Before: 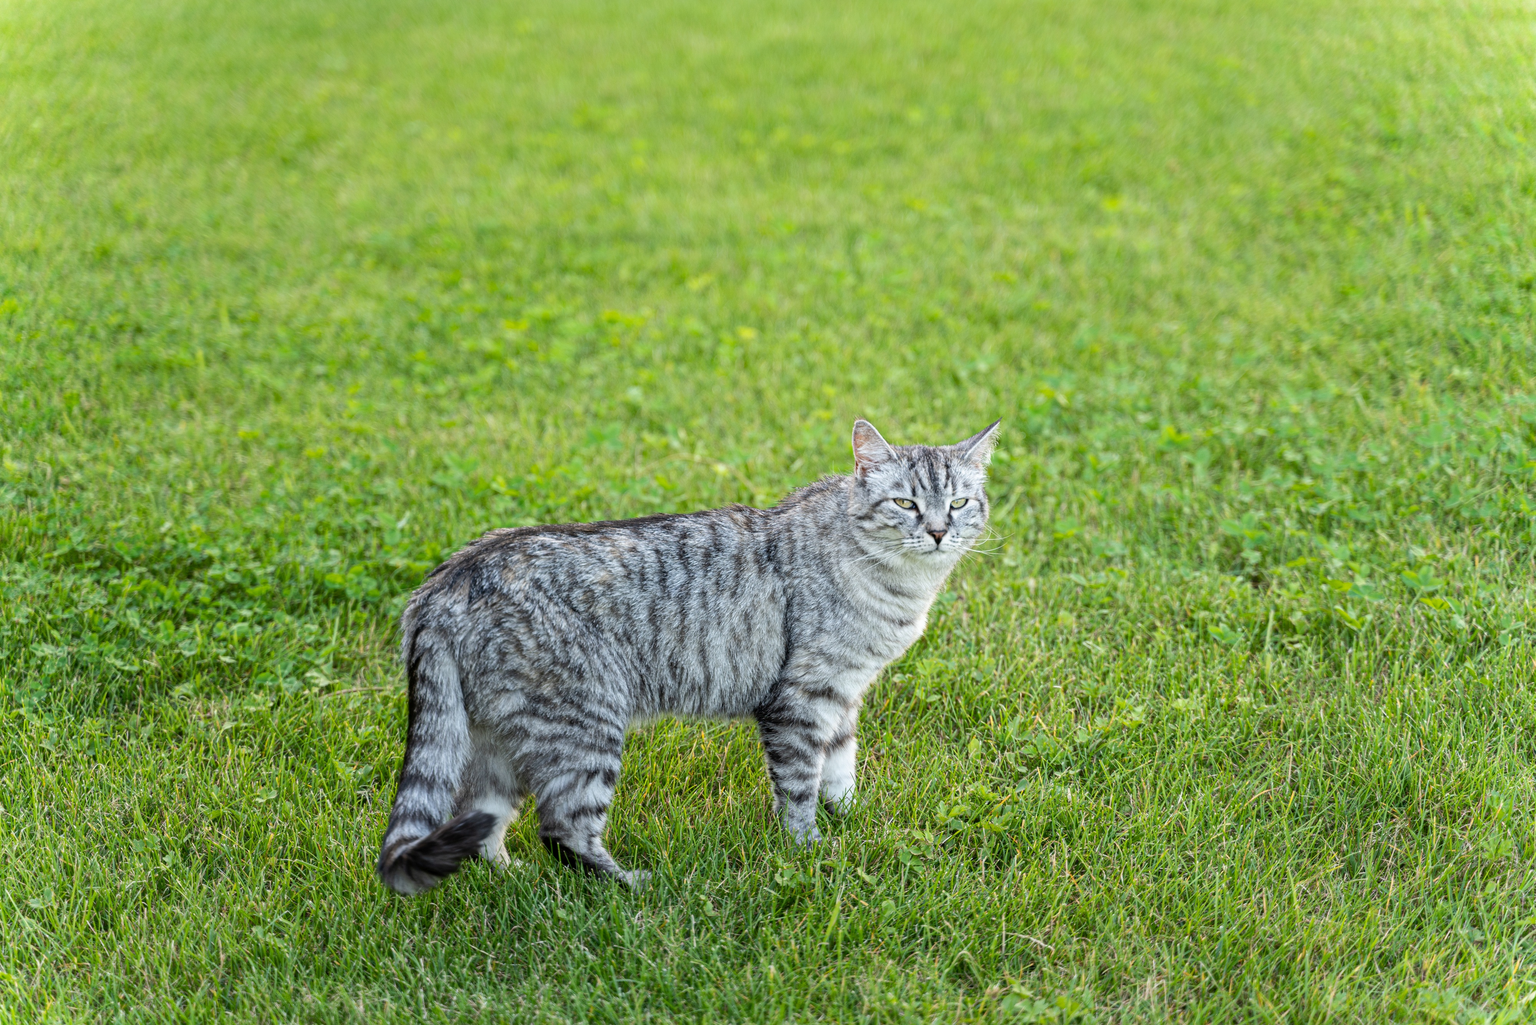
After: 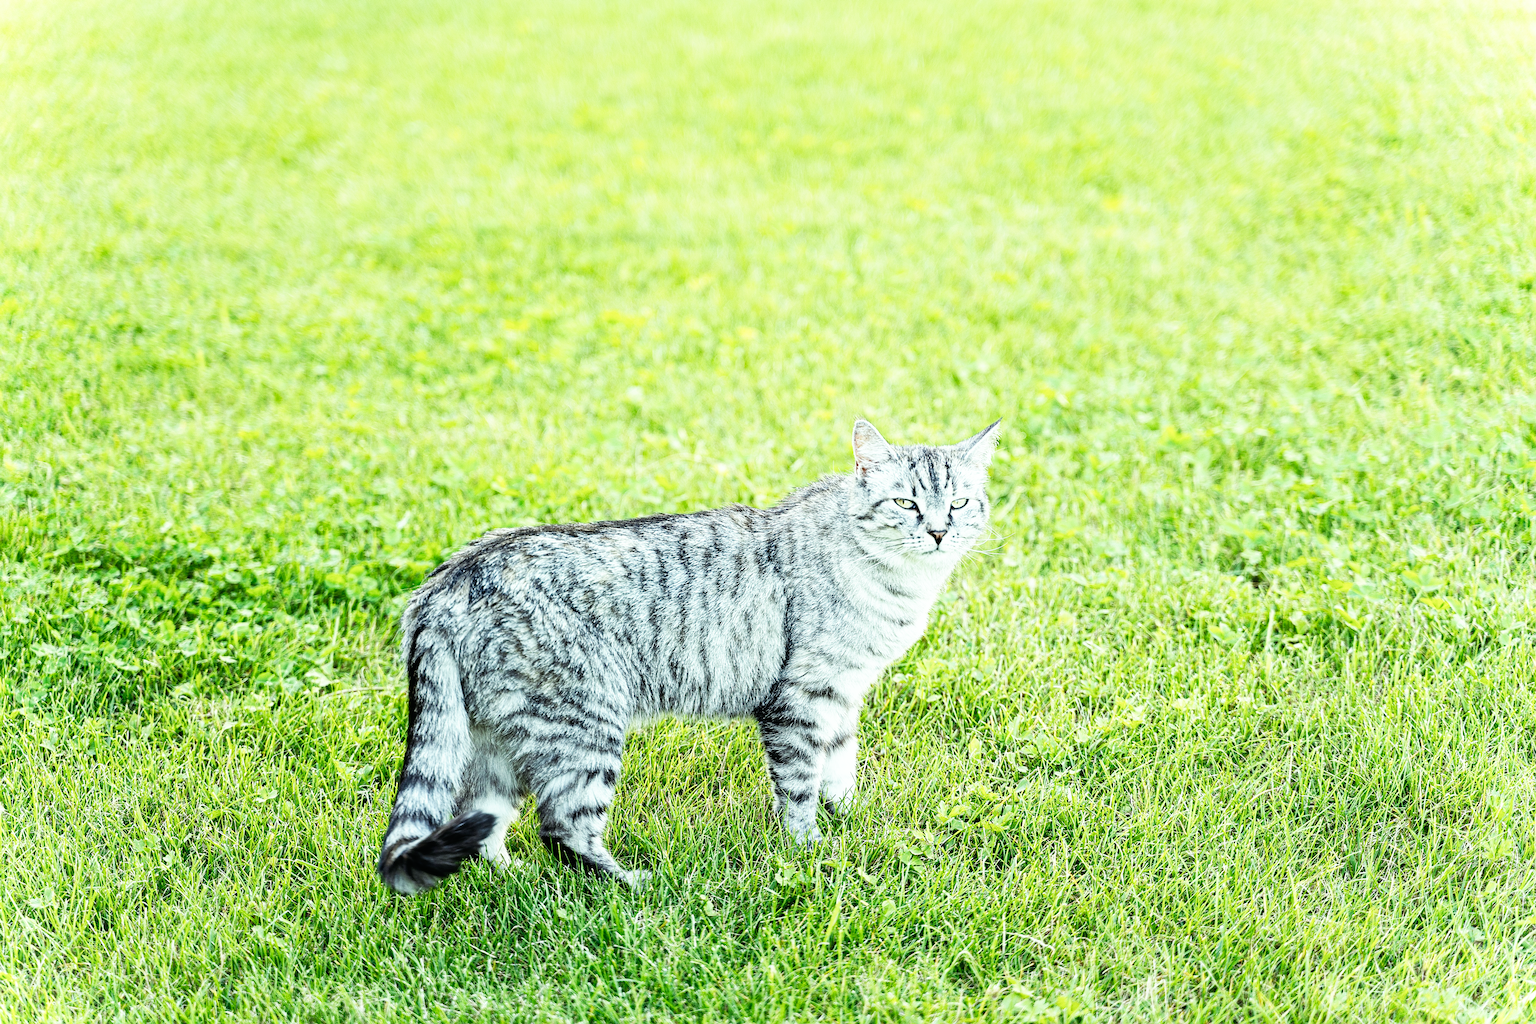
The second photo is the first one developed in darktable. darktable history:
color balance: mode lift, gamma, gain (sRGB), lift [0.997, 0.979, 1.021, 1.011], gamma [1, 1.084, 0.916, 0.998], gain [1, 0.87, 1.13, 1.101], contrast 4.55%, contrast fulcrum 38.24%, output saturation 104.09%
sharpen: on, module defaults
white balance: red 1.045, blue 0.932
base curve: curves: ch0 [(0, 0) (0.007, 0.004) (0.027, 0.03) (0.046, 0.07) (0.207, 0.54) (0.442, 0.872) (0.673, 0.972) (1, 1)], preserve colors none
vignetting: fall-off start 100%, brightness 0.05, saturation 0
color correction: saturation 0.85
exposure: exposure -0.177 EV, compensate highlight preservation false
